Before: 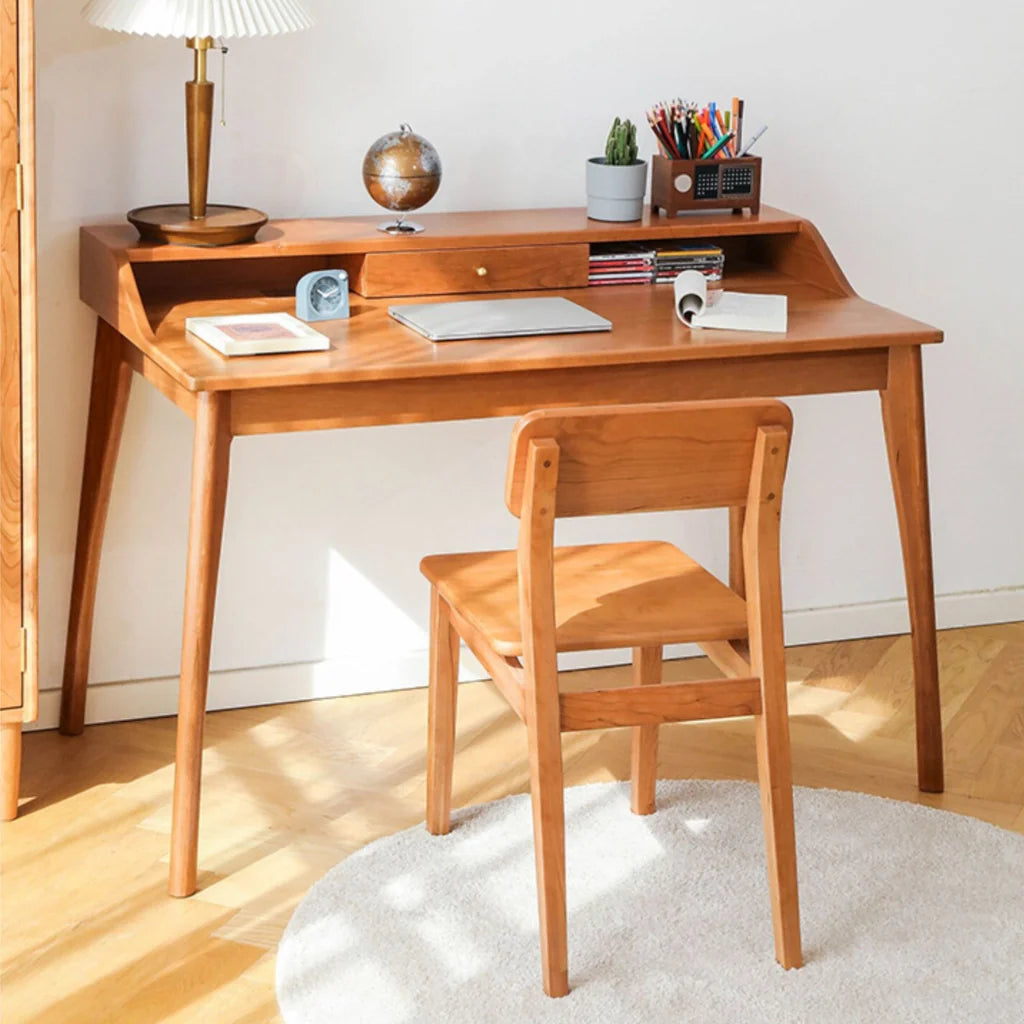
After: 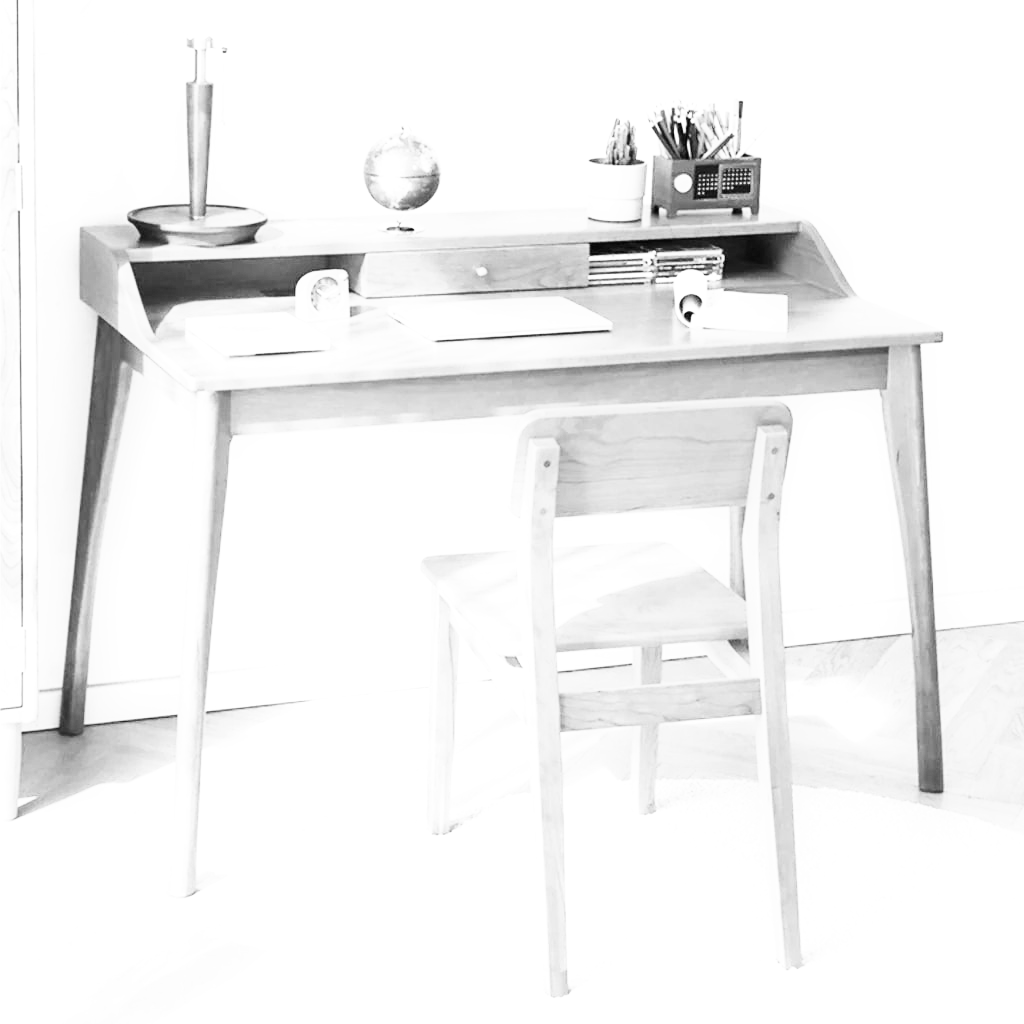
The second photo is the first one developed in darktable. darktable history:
base curve: curves: ch0 [(0, 0) (0.007, 0.004) (0.027, 0.03) (0.046, 0.07) (0.207, 0.54) (0.442, 0.872) (0.673, 0.972) (1, 1)], preserve colors none
exposure: black level correction 0, exposure 1.1 EV, compensate exposure bias true, compensate highlight preservation false
white balance: emerald 1
monochrome: on, module defaults
